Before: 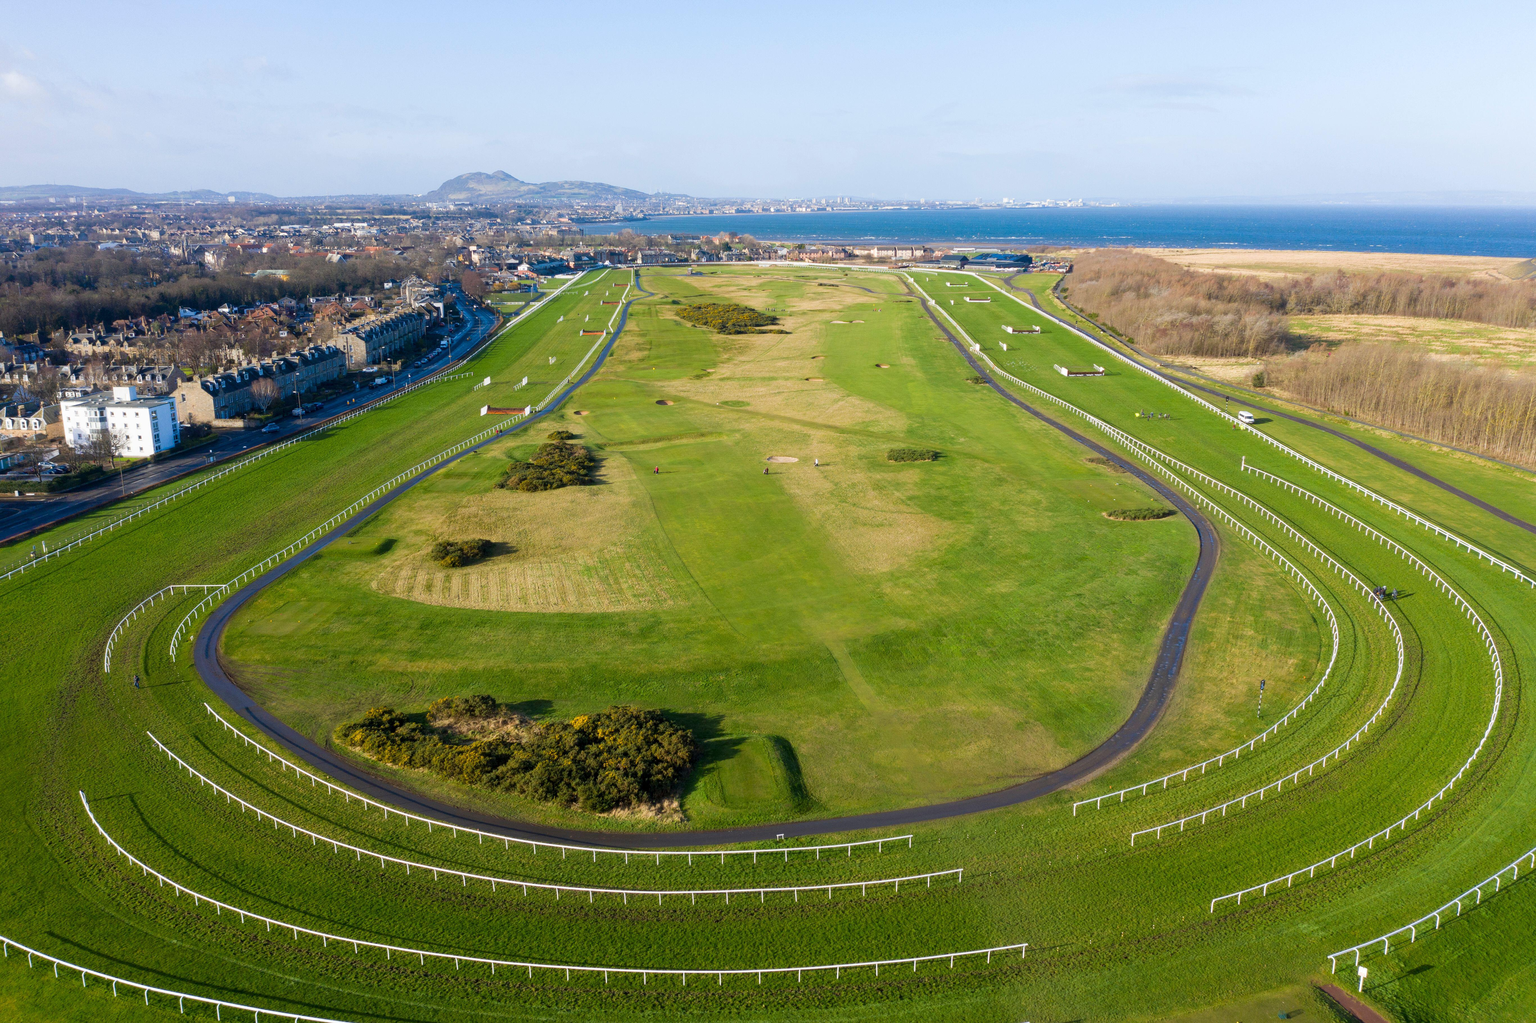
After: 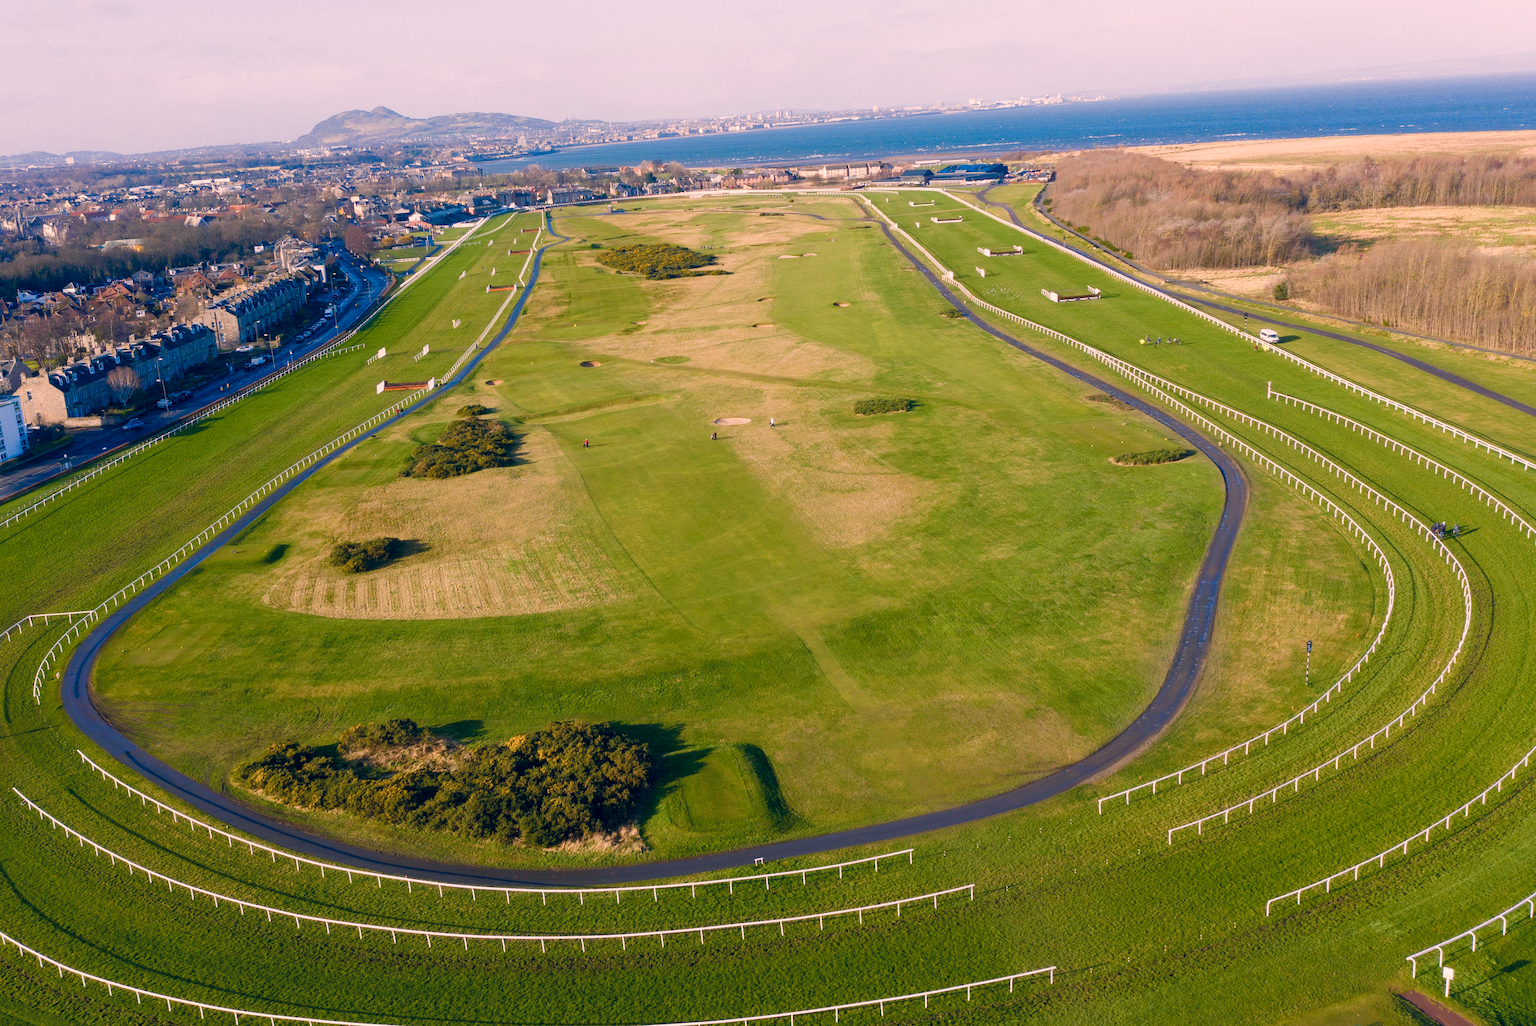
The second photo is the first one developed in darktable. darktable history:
color correction: highlights a* 14, highlights b* 6.06, shadows a* -5.14, shadows b* -15.22, saturation 0.86
color balance rgb: highlights gain › chroma 2.854%, highlights gain › hue 62.3°, perceptual saturation grading › global saturation 38.746%, perceptual saturation grading › highlights -50.372%, perceptual saturation grading › shadows 30.775%
crop and rotate: angle 3.82°, left 6.006%, top 5.681%
